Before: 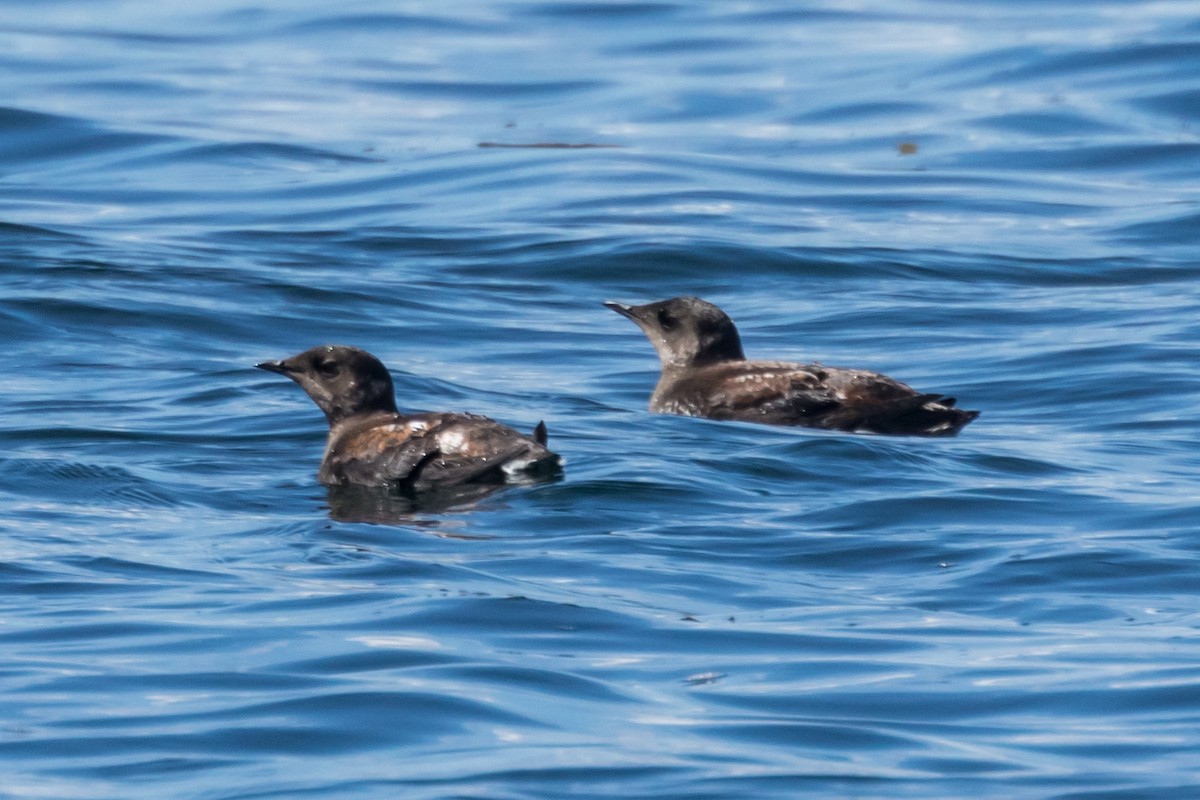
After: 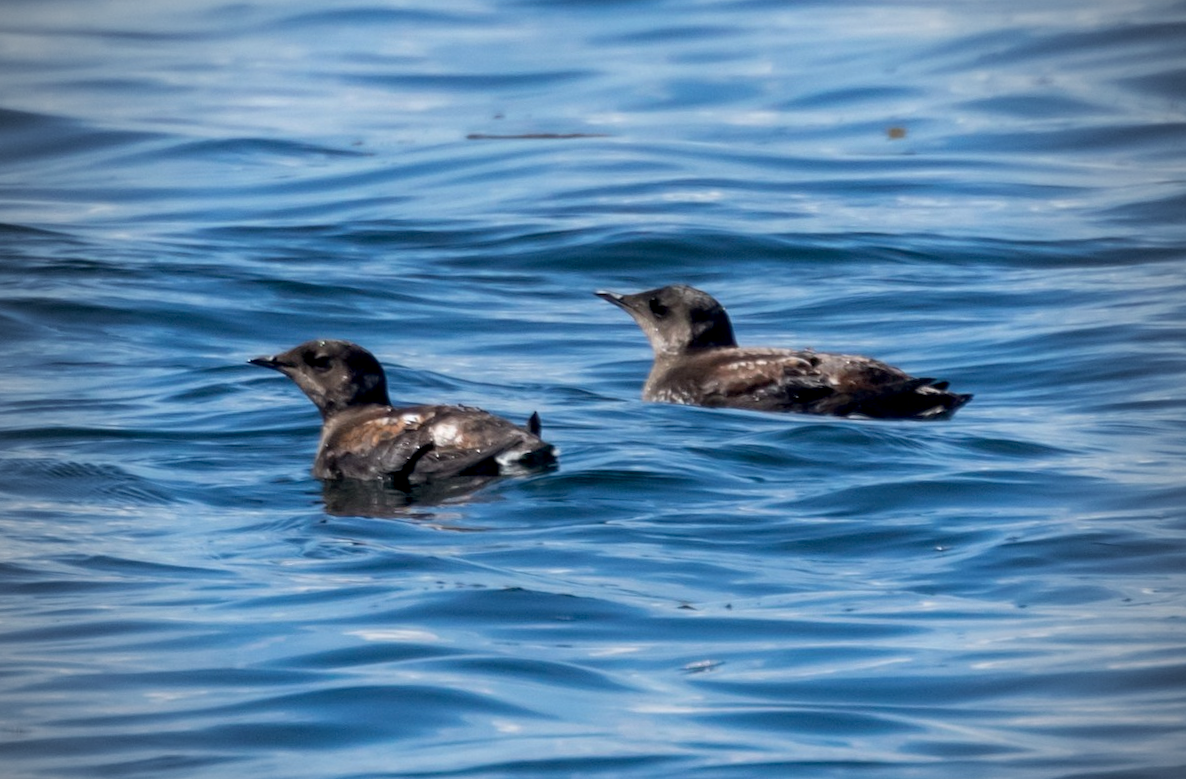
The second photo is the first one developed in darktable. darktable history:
exposure: black level correction 0.009, exposure 0.014 EV, compensate highlight preservation false
rotate and perspective: rotation -1°, crop left 0.011, crop right 0.989, crop top 0.025, crop bottom 0.975
vignetting: fall-off start 71.74%
